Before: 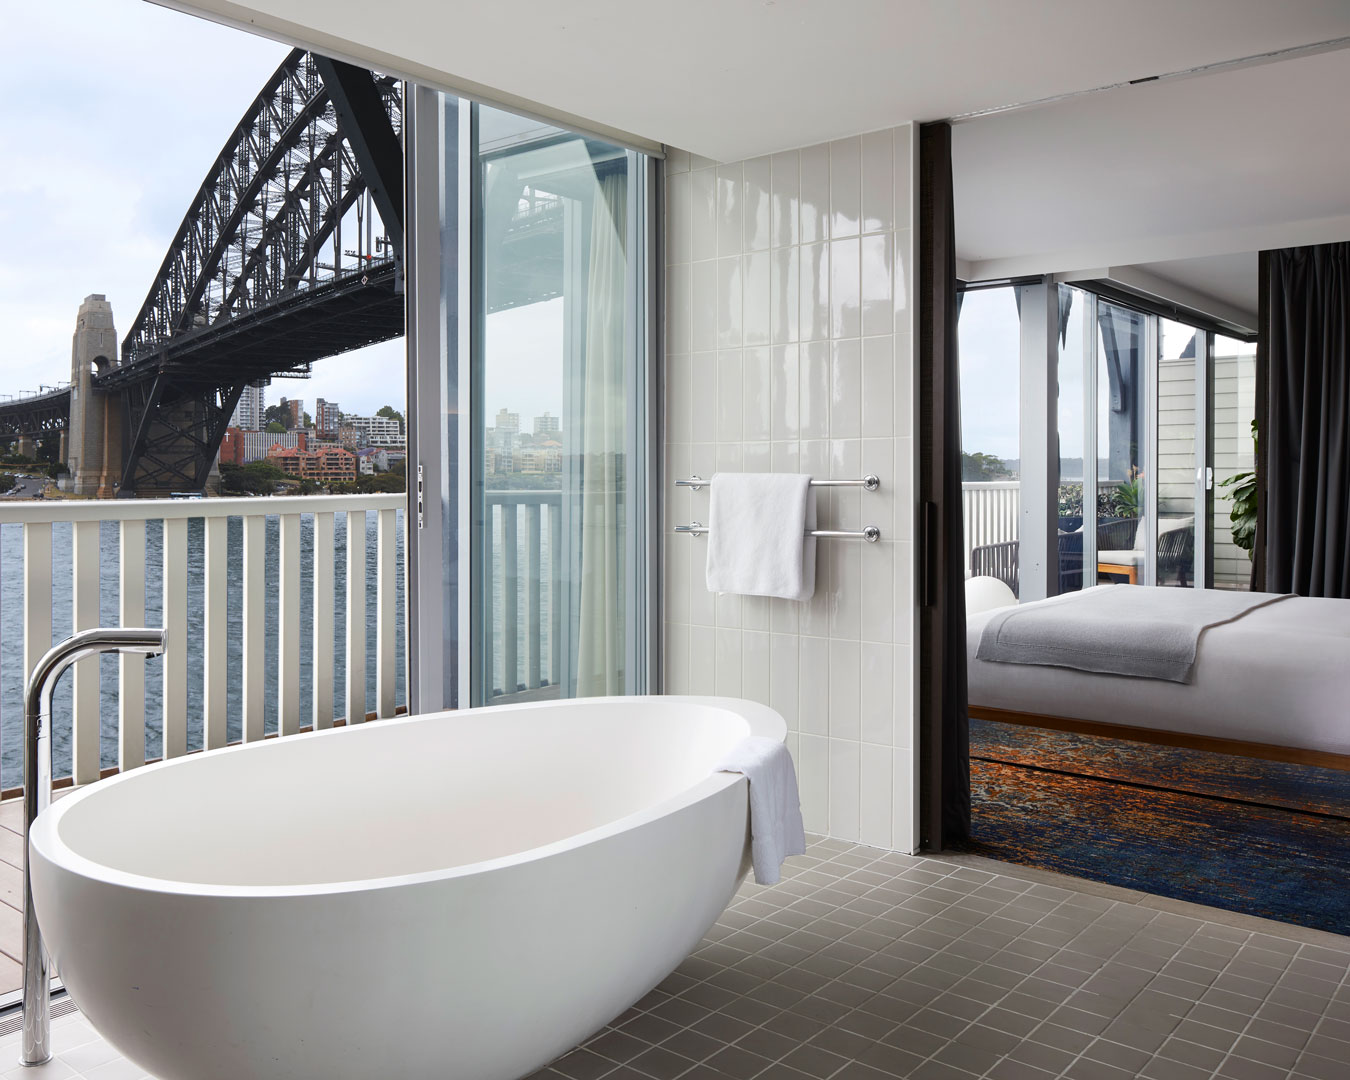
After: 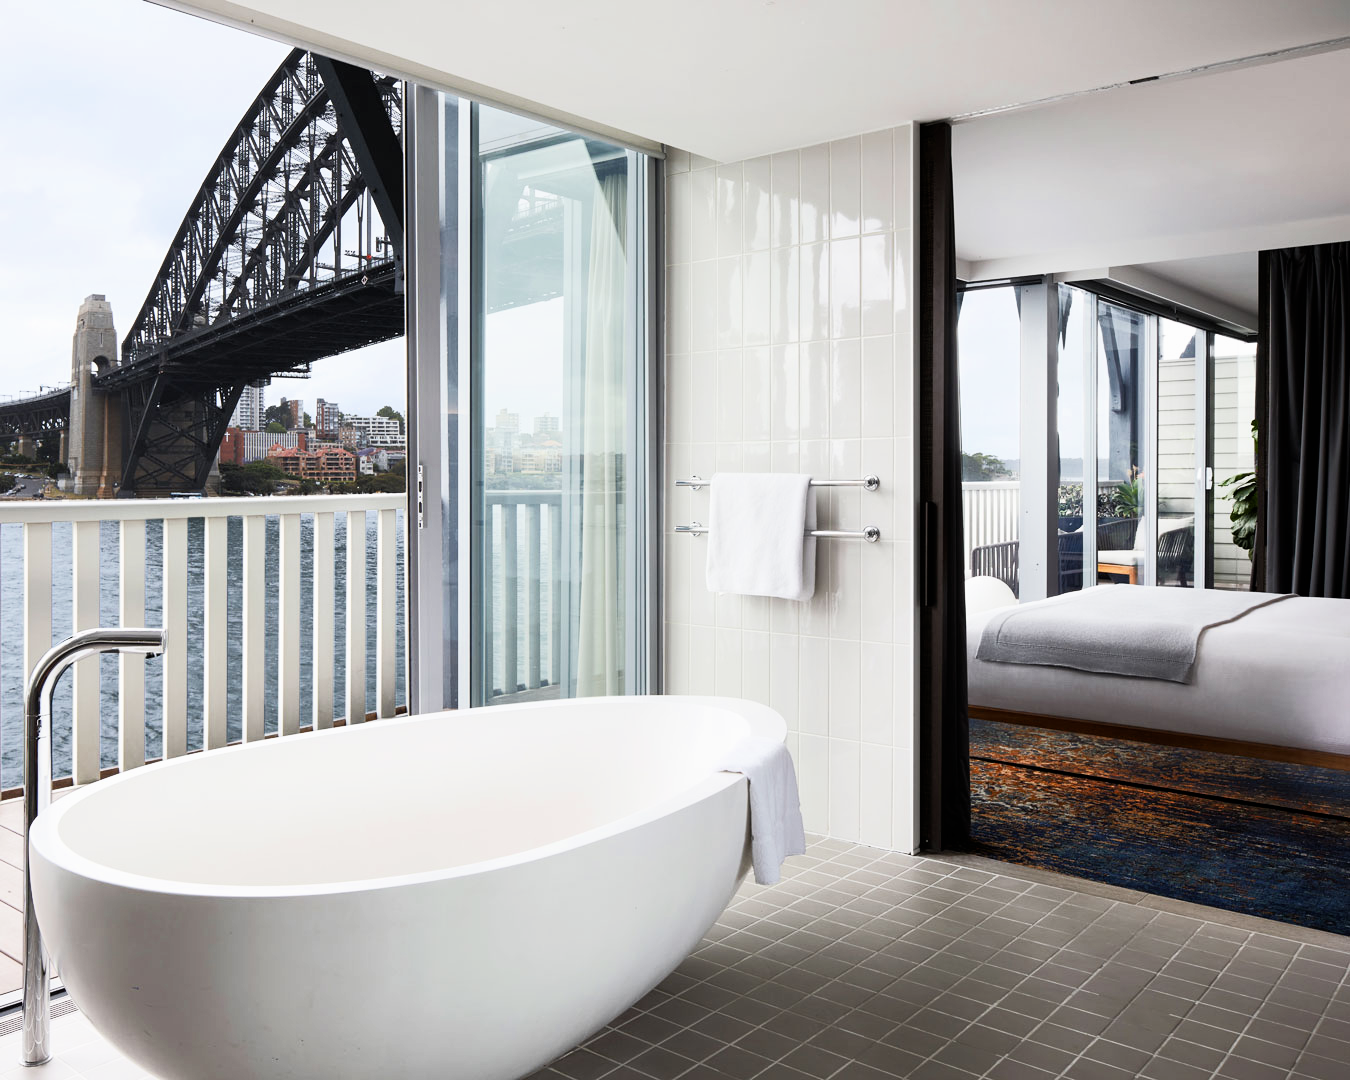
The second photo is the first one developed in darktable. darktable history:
filmic rgb: black relative exposure -7.65 EV, white relative exposure 4.56 EV, hardness 3.61
rgb curve: curves: ch0 [(0, 0) (0.415, 0.237) (1, 1)]
exposure: exposure 1.16 EV, compensate exposure bias true, compensate highlight preservation false
